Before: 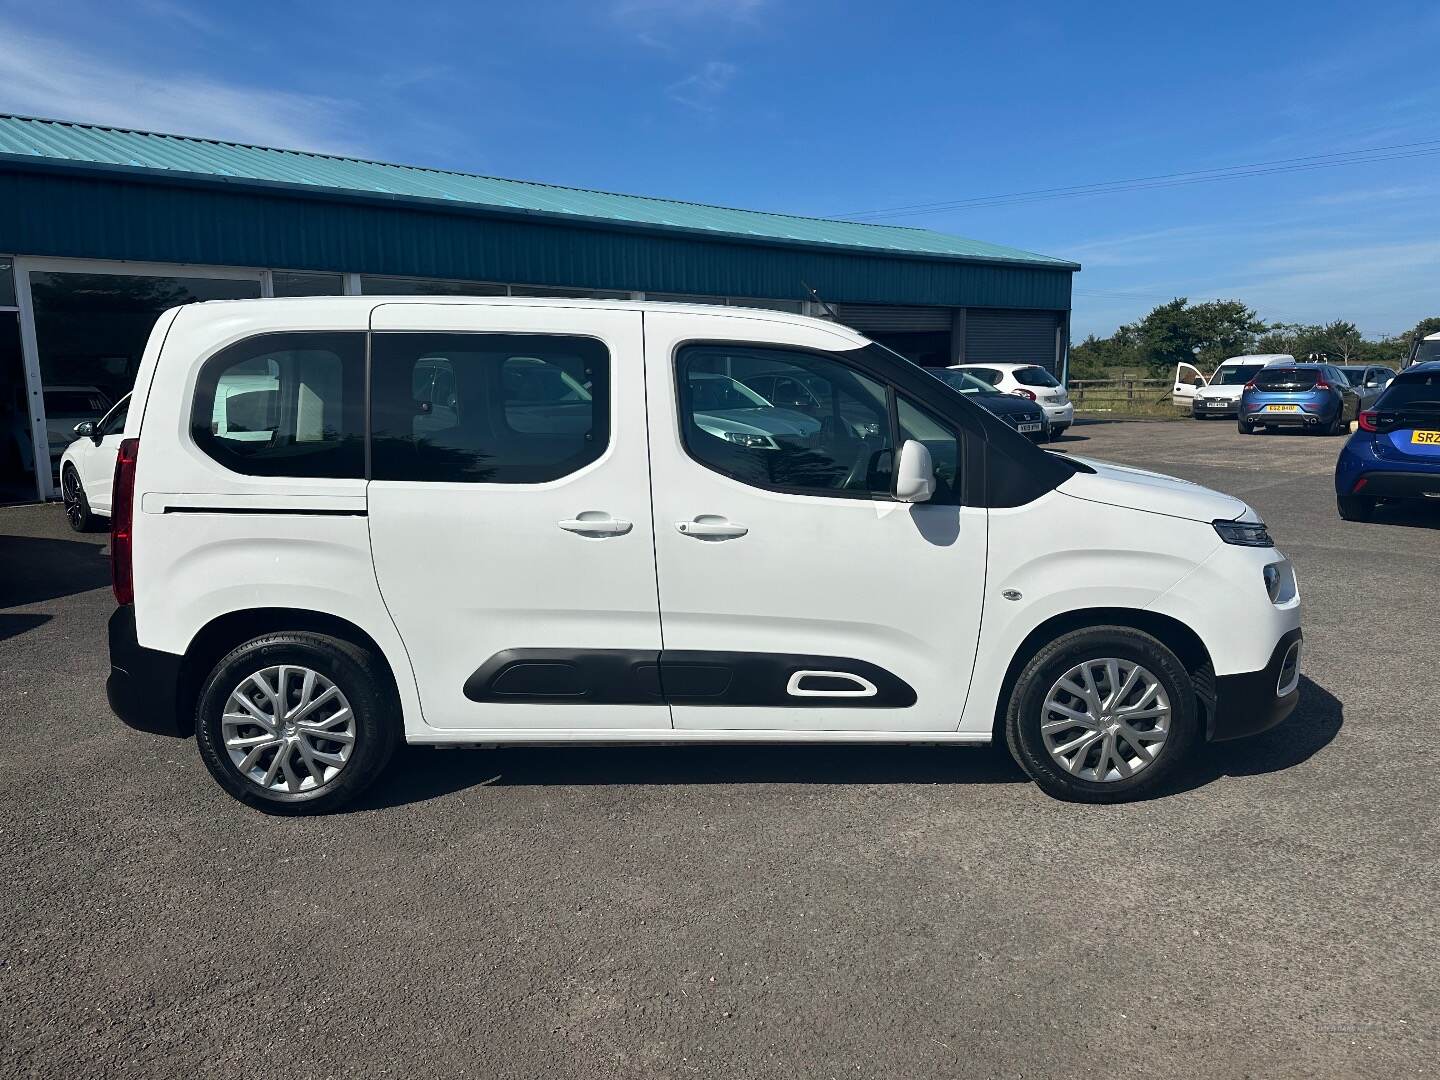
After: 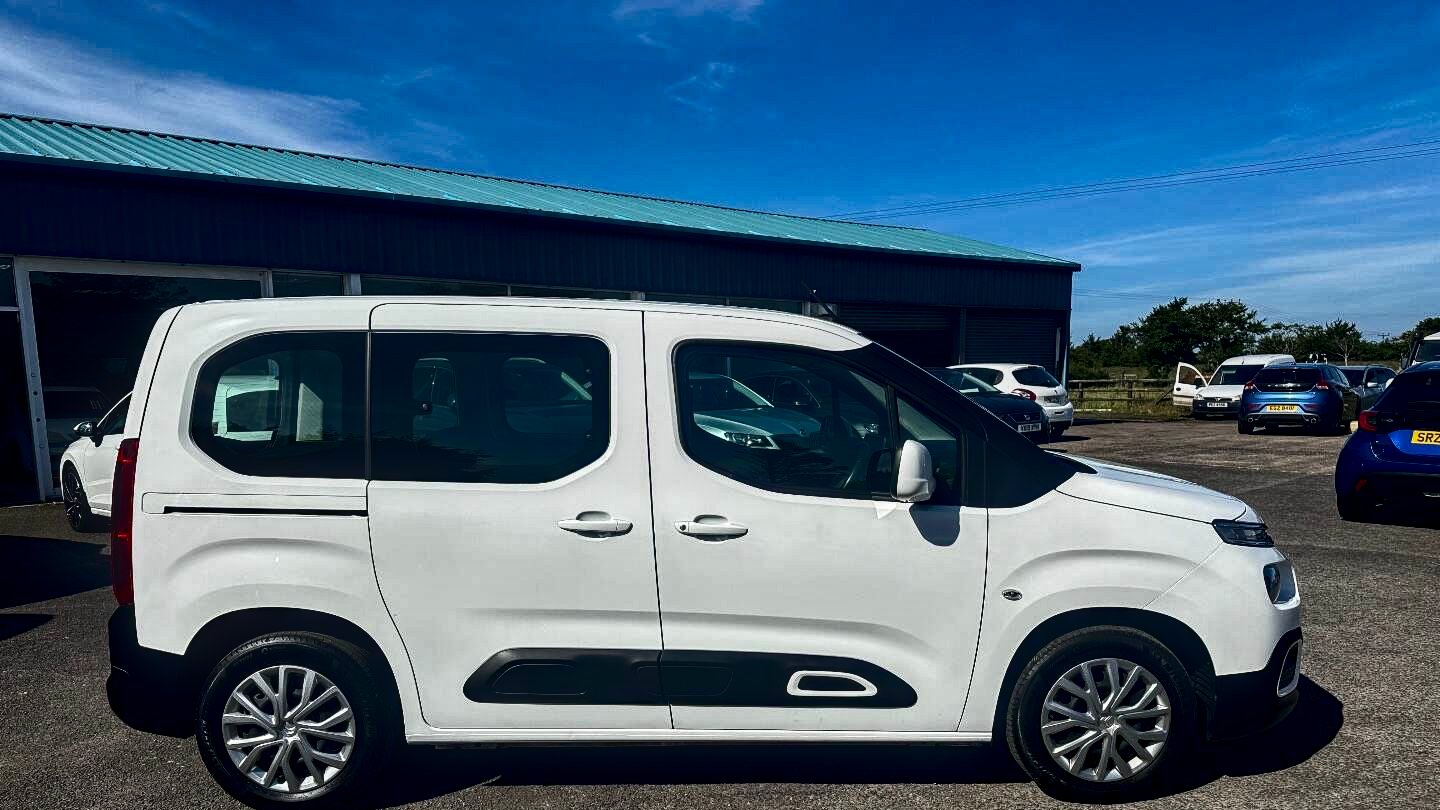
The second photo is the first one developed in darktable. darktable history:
local contrast: detail 144%
crop: bottom 24.994%
haze removal: compatibility mode true, adaptive false
contrast brightness saturation: contrast 0.19, brightness -0.236, saturation 0.105
